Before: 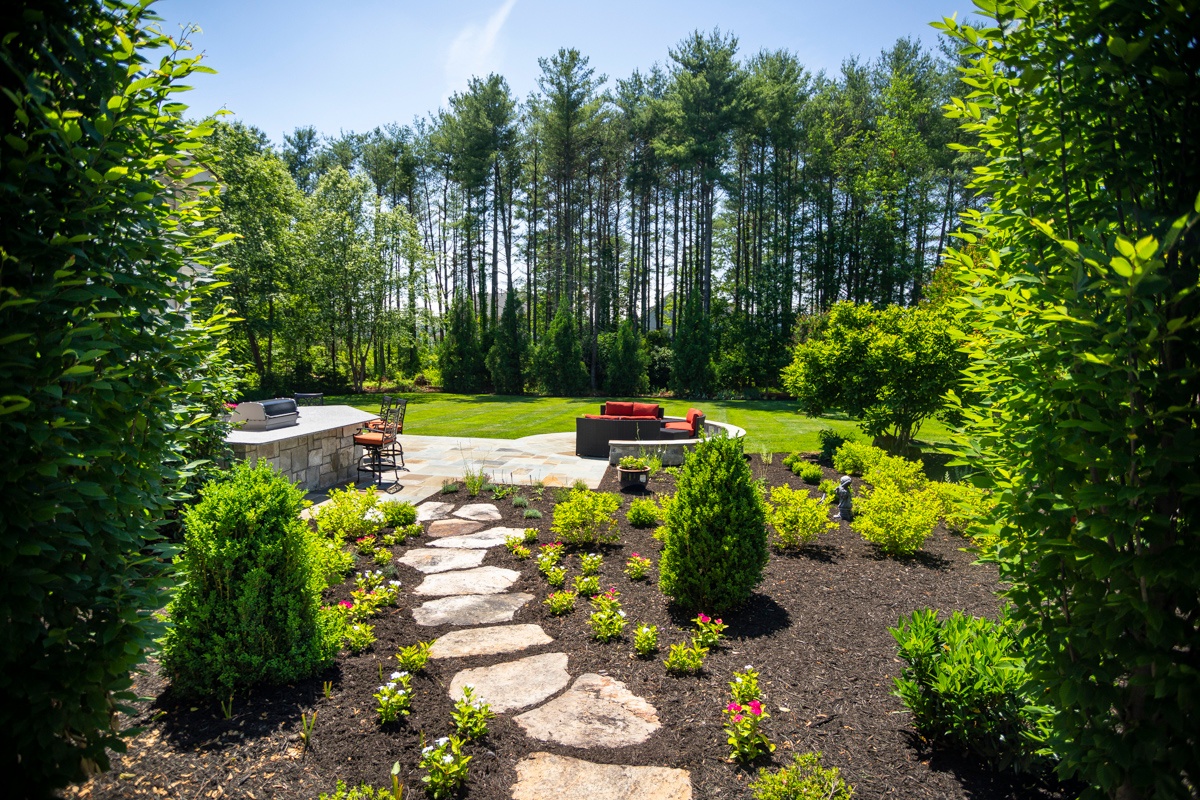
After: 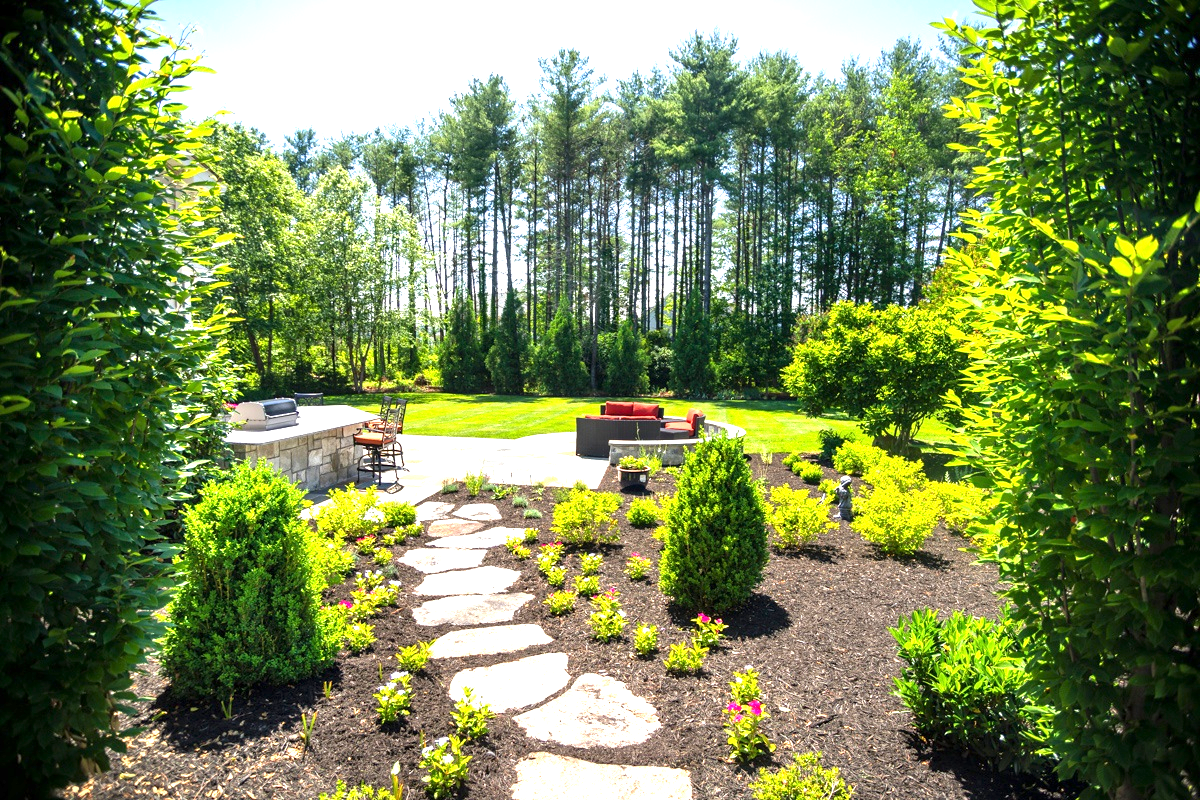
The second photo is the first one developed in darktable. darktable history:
exposure: exposure 1.271 EV, compensate highlight preservation false
